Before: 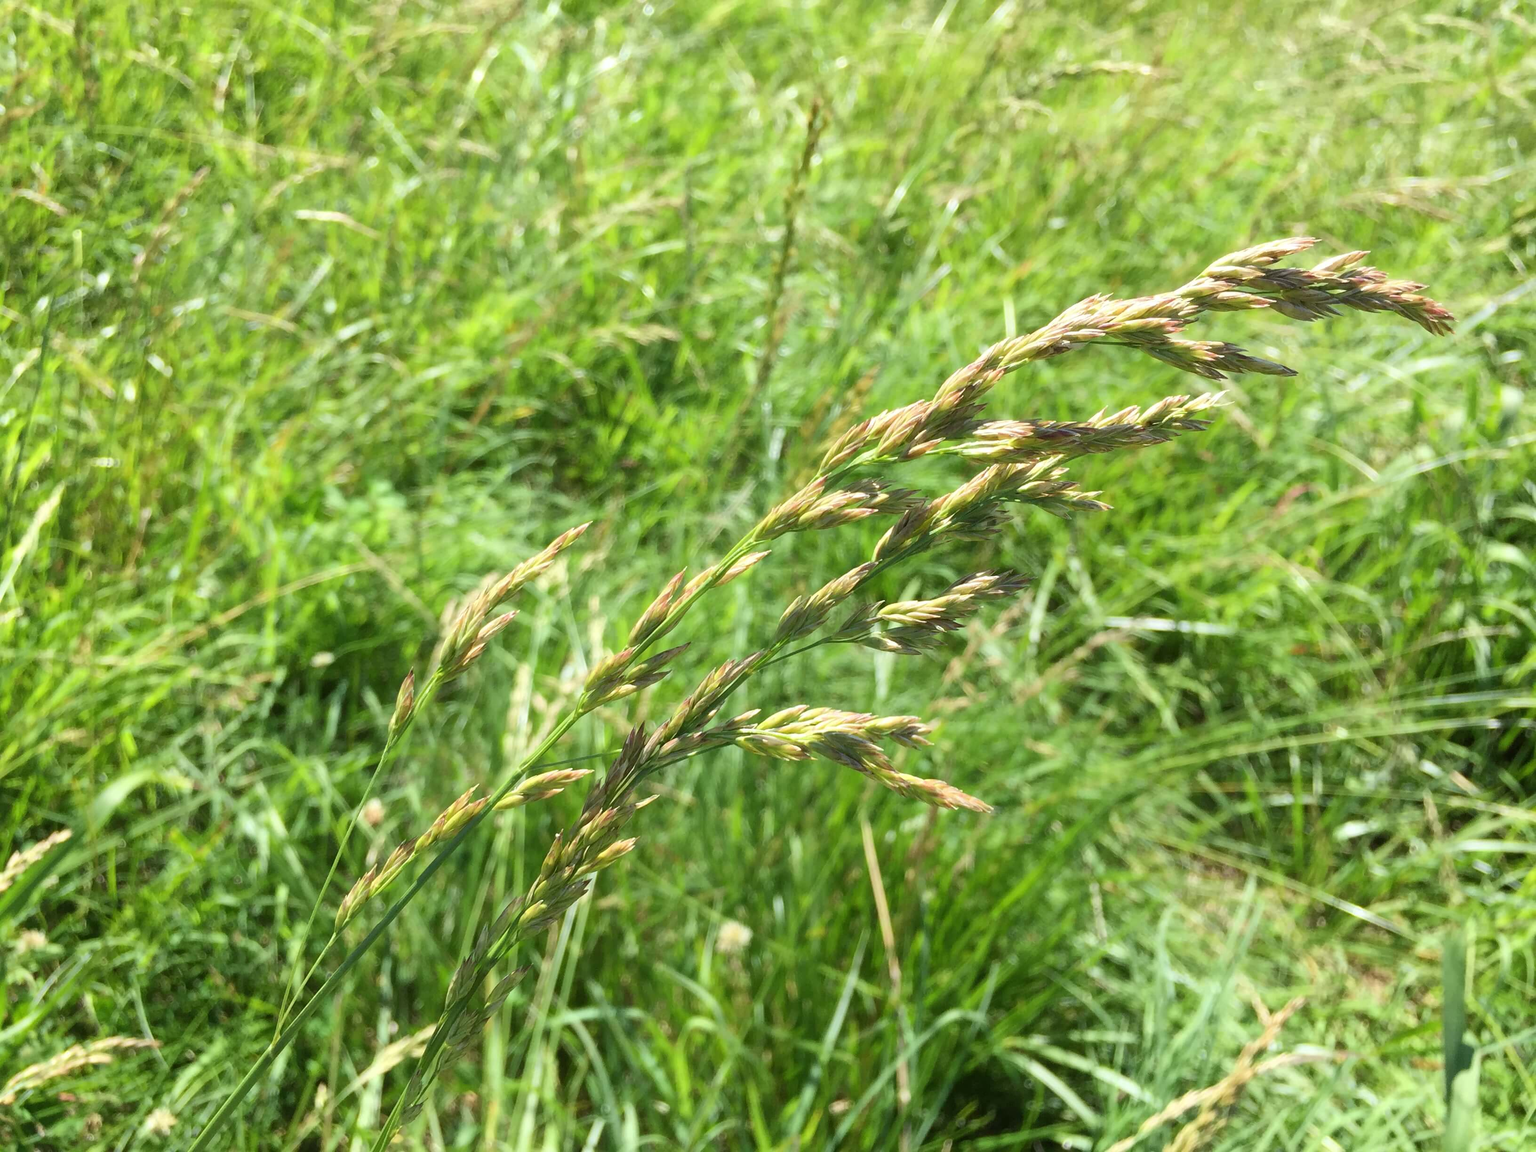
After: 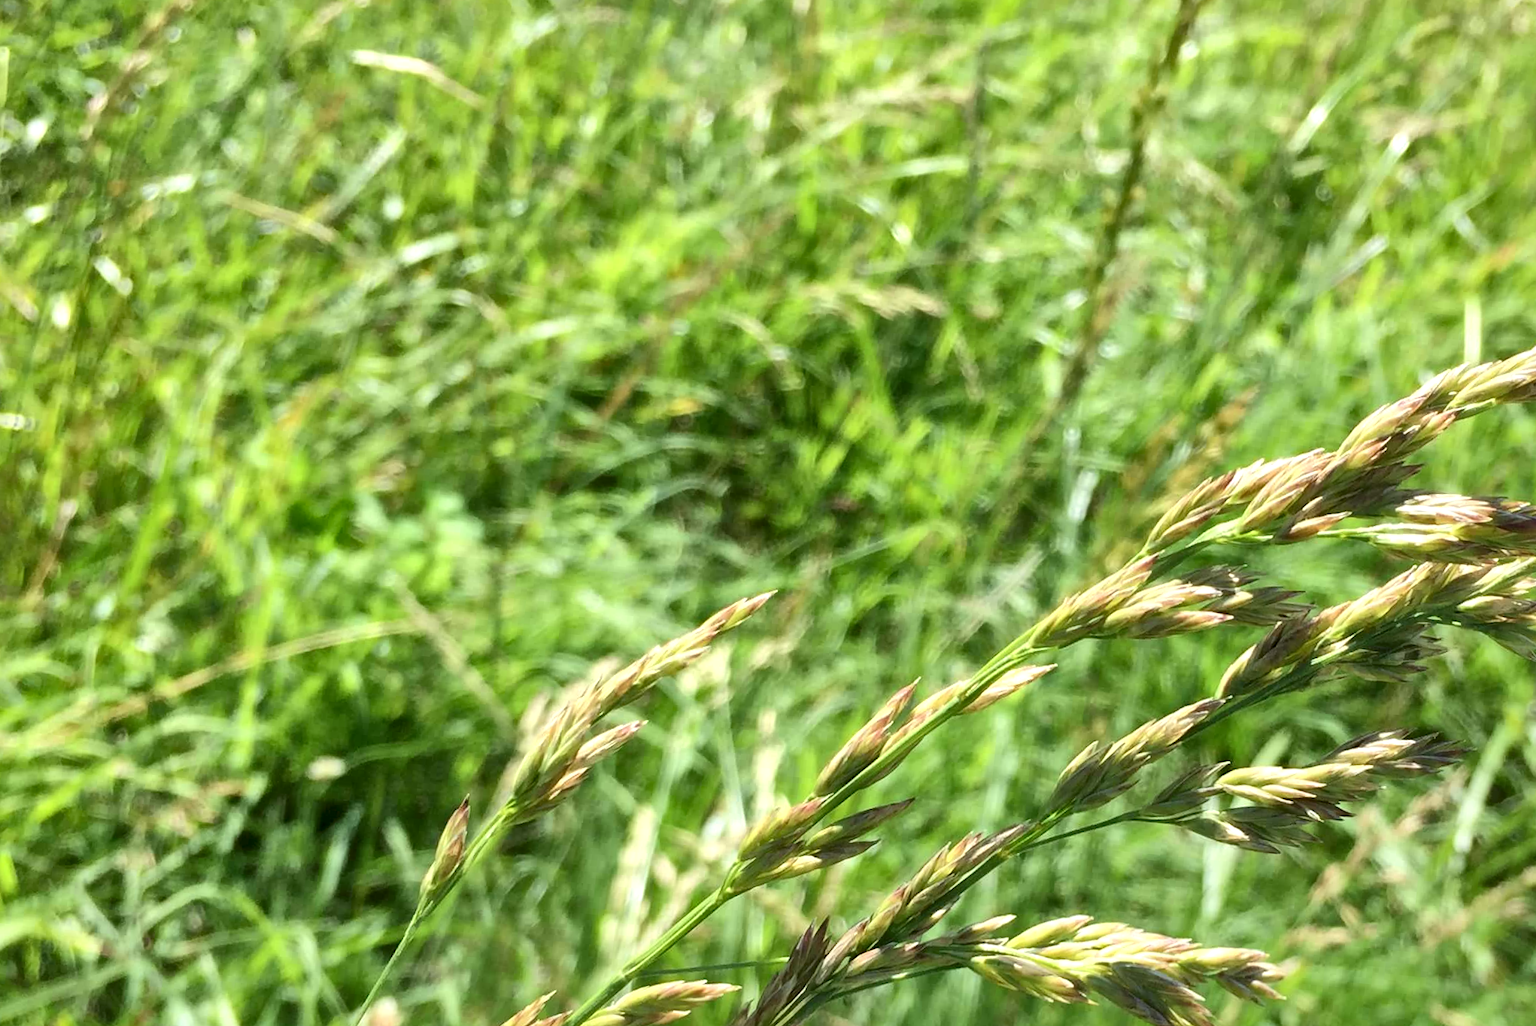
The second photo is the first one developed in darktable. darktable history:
local contrast: mode bilateral grid, contrast 25, coarseness 61, detail 151%, midtone range 0.2
crop and rotate: angle -5.57°, left 2.028%, top 6.994%, right 27.574%, bottom 30.297%
